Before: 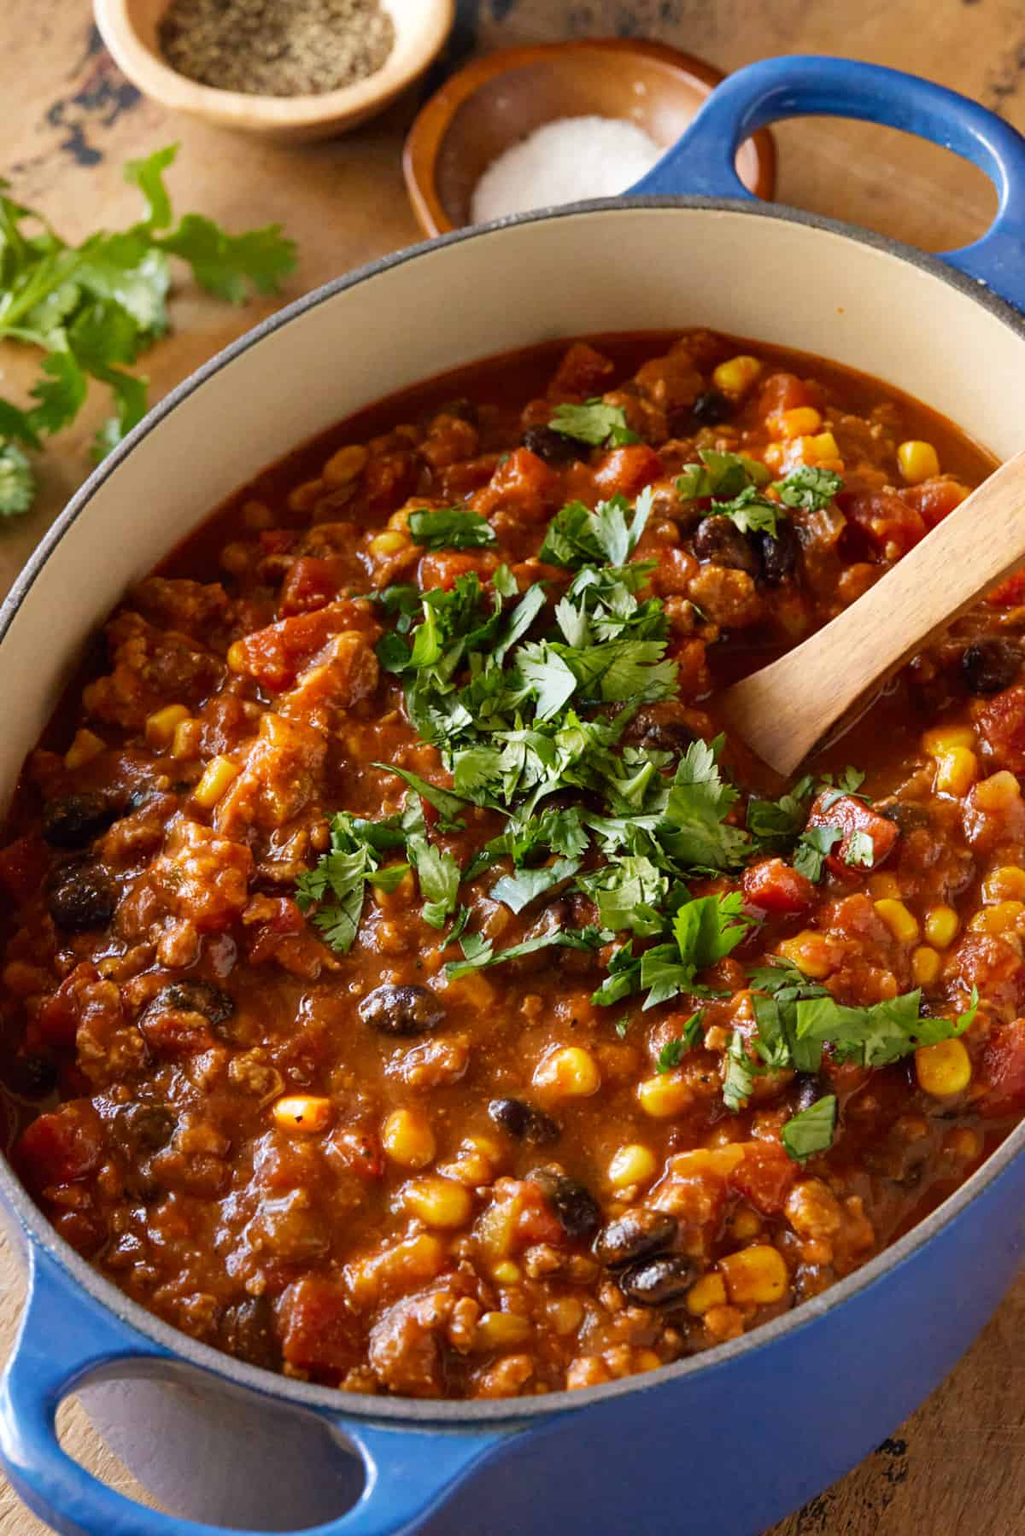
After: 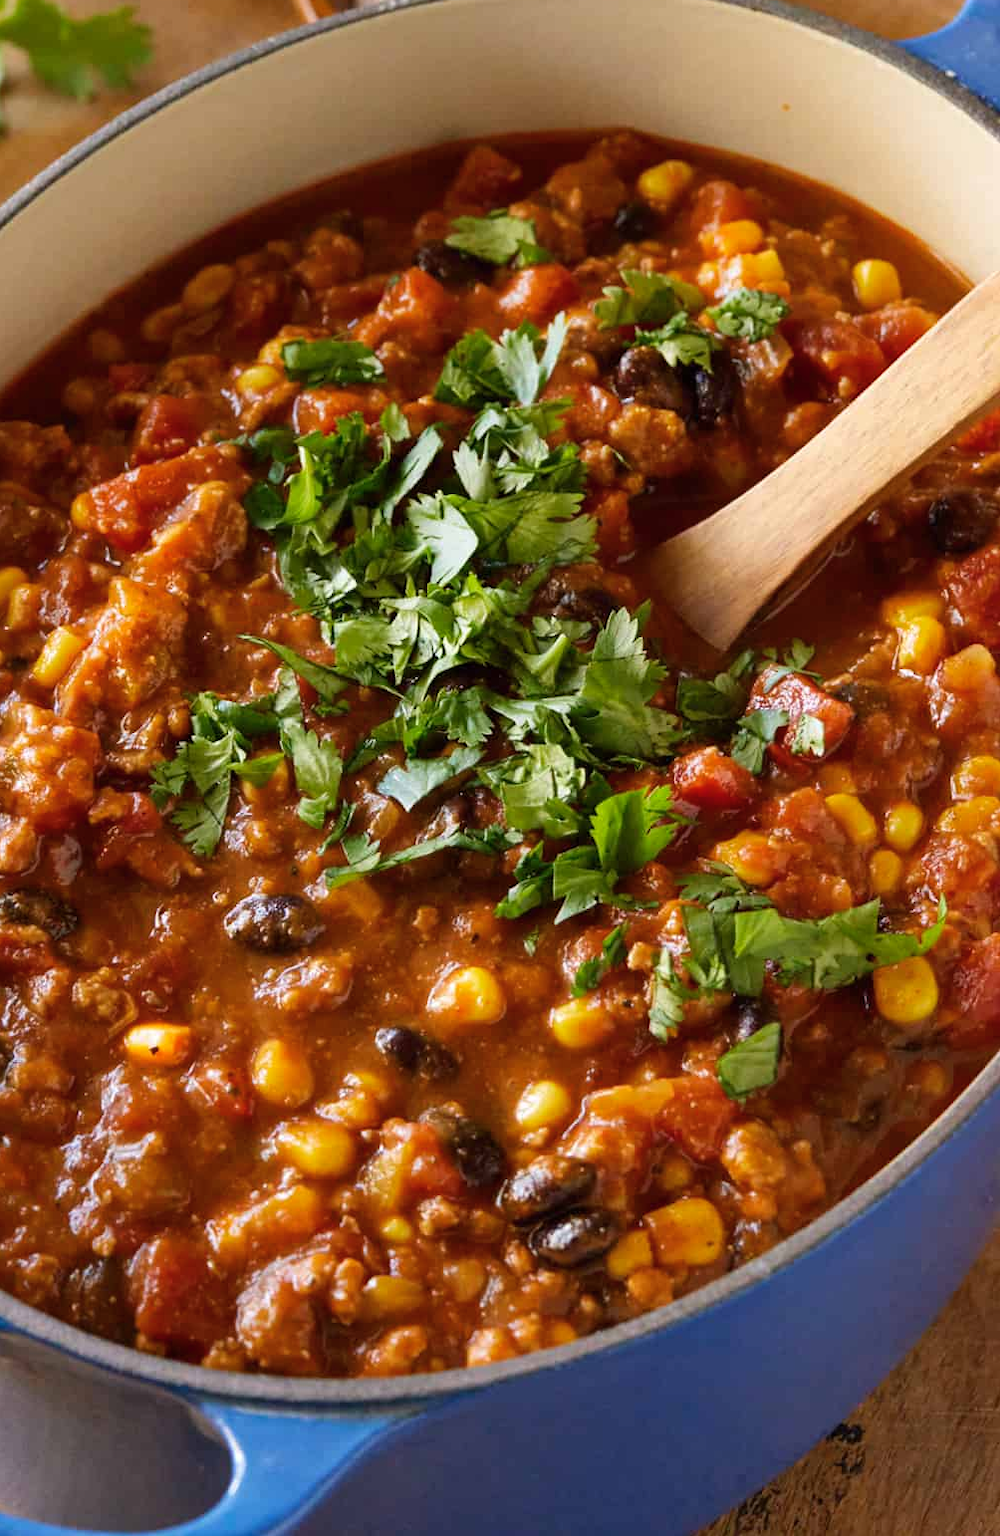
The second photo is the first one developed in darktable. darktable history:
crop: left 16.315%, top 14.246%
color balance rgb: global vibrance 6.81%, saturation formula JzAzBz (2021)
